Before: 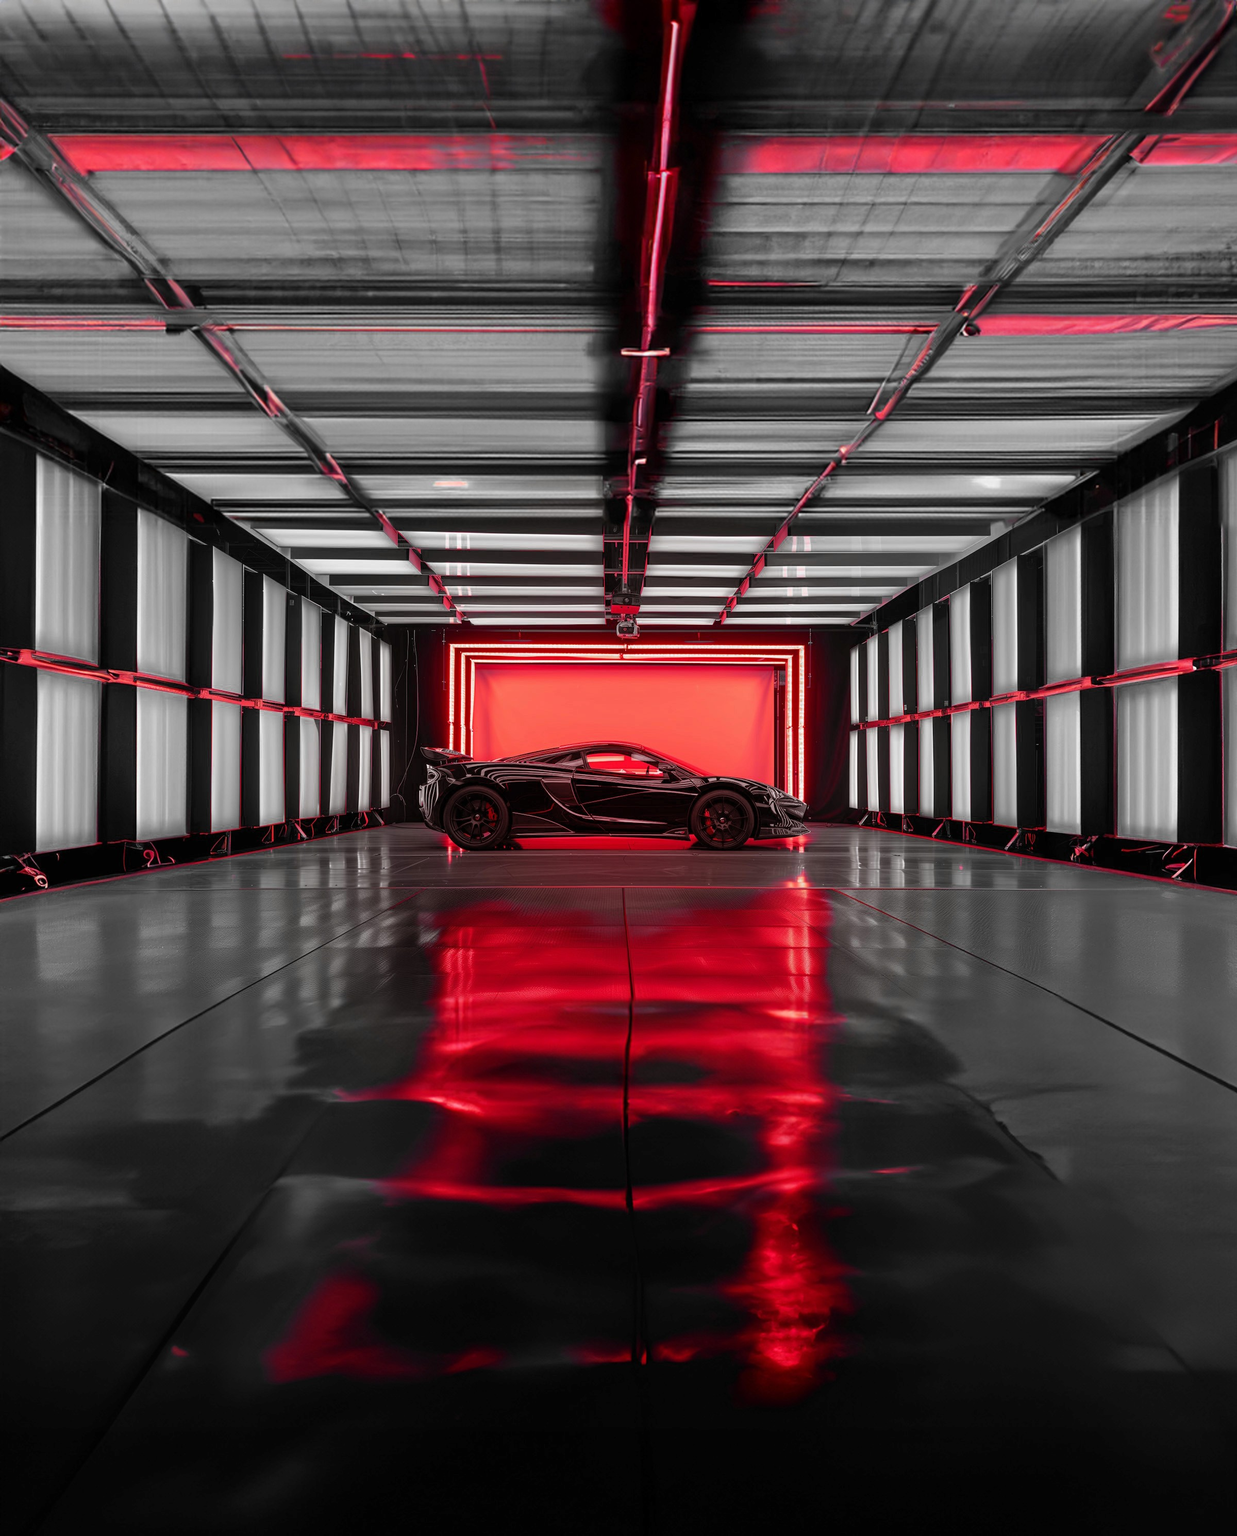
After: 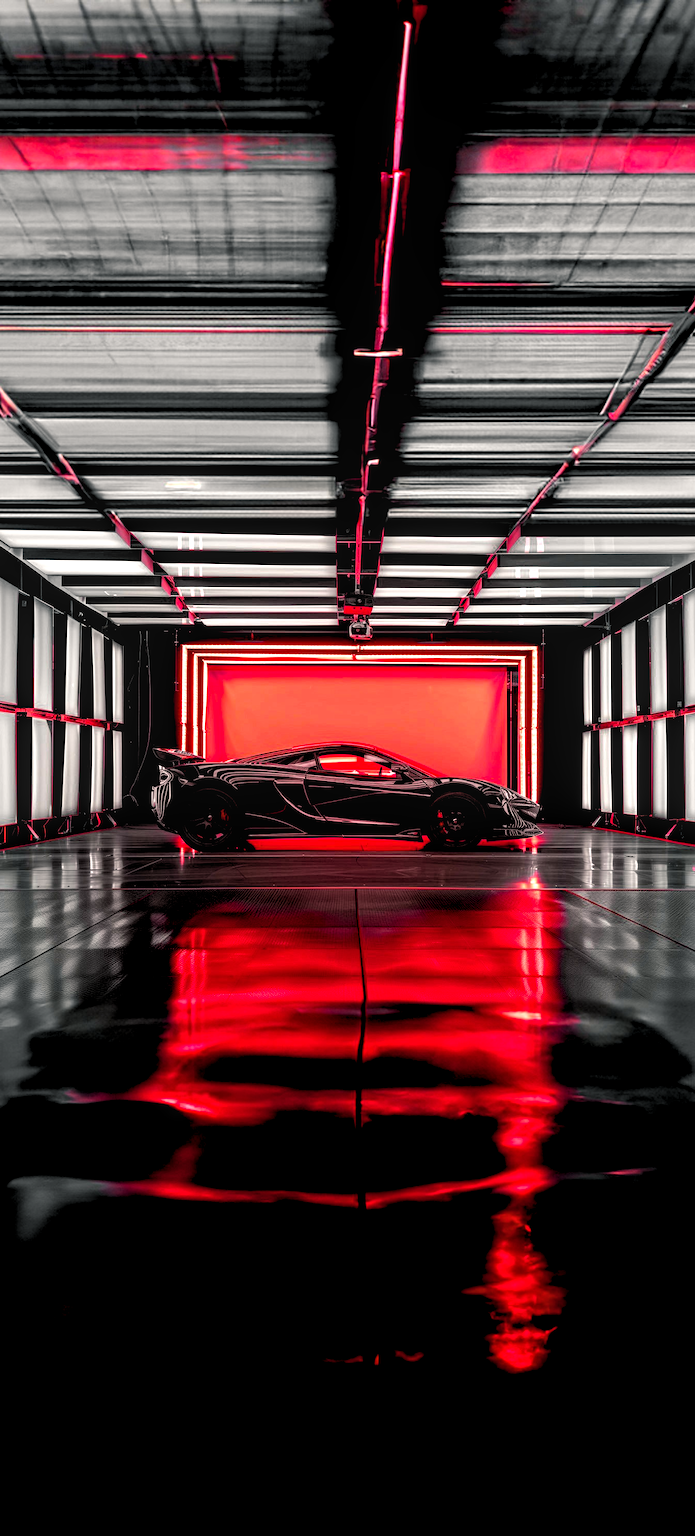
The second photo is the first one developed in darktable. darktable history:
crop: left 21.674%, right 22.086%
local contrast: on, module defaults
rgb levels: levels [[0.01, 0.419, 0.839], [0, 0.5, 1], [0, 0.5, 1]]
color balance rgb: shadows lift › chroma 2%, shadows lift › hue 217.2°, power › hue 60°, highlights gain › chroma 1%, highlights gain › hue 69.6°, global offset › luminance -0.5%, perceptual saturation grading › global saturation 15%, global vibrance 15%
tone equalizer: -8 EV -0.75 EV, -7 EV -0.7 EV, -6 EV -0.6 EV, -5 EV -0.4 EV, -3 EV 0.4 EV, -2 EV 0.6 EV, -1 EV 0.7 EV, +0 EV 0.75 EV, edges refinement/feathering 500, mask exposure compensation -1.57 EV, preserve details no
